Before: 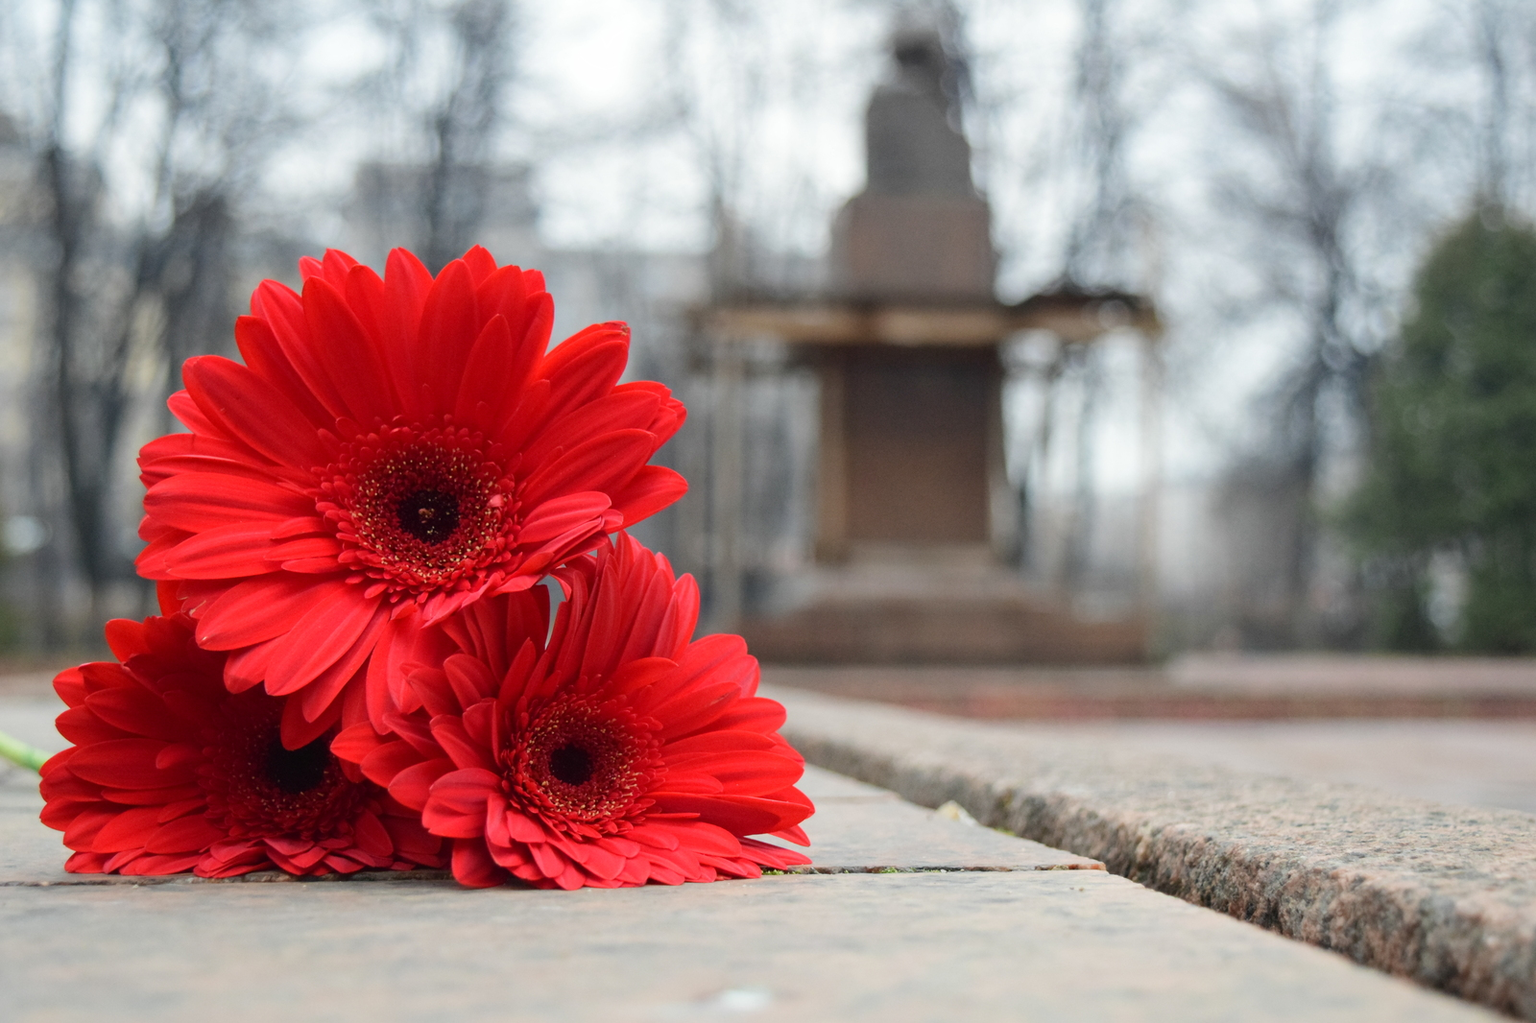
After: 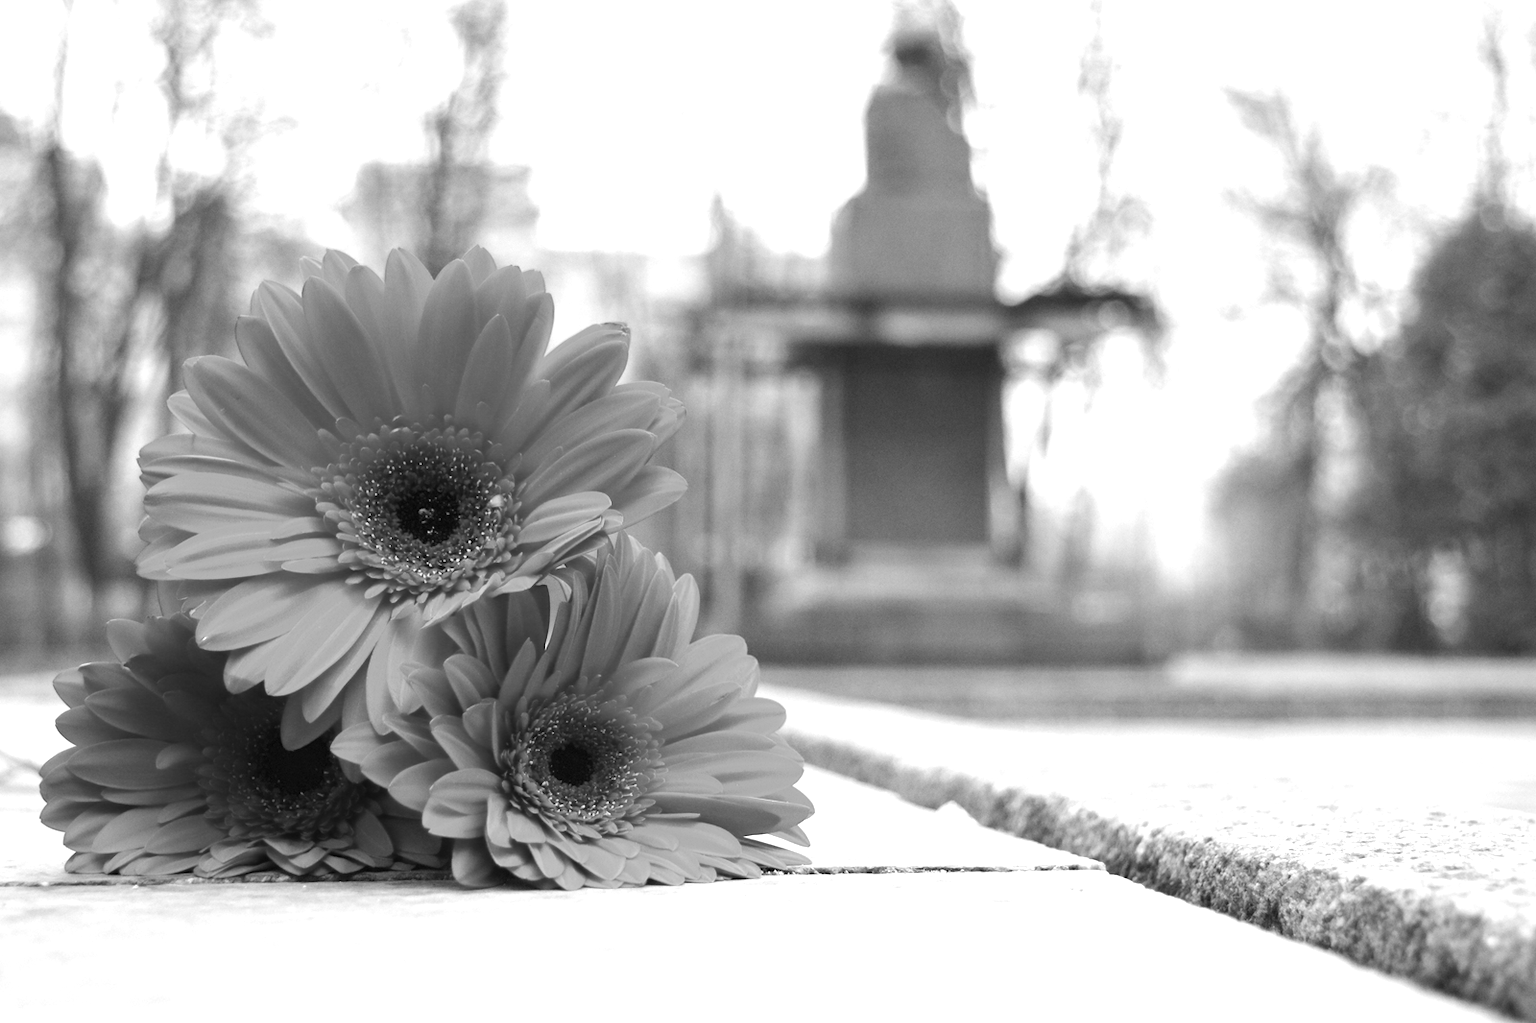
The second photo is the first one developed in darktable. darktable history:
color zones: curves: ch1 [(0, -0.014) (0.143, -0.013) (0.286, -0.013) (0.429, -0.016) (0.571, -0.019) (0.714, -0.015) (0.857, 0.002) (1, -0.014)]
exposure: black level correction 0, exposure 0.693 EV, compensate highlight preservation false
color balance rgb: linear chroma grading › global chroma 1.182%, linear chroma grading › mid-tones -0.86%, perceptual saturation grading › global saturation 28.169%, perceptual saturation grading › highlights -25.352%, perceptual saturation grading › mid-tones 25.577%, perceptual saturation grading › shadows 49.917%, perceptual brilliance grading › highlights 10.207%, perceptual brilliance grading › mid-tones 5.686%
